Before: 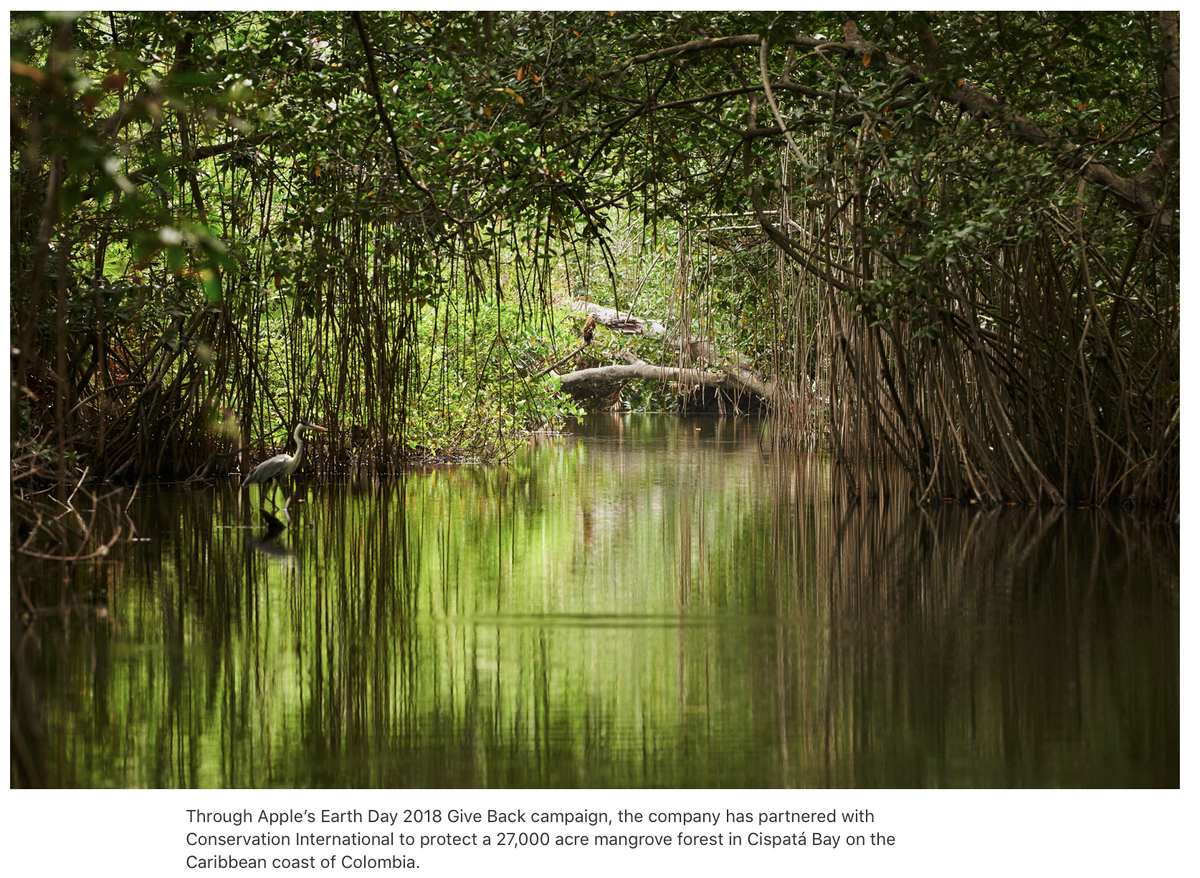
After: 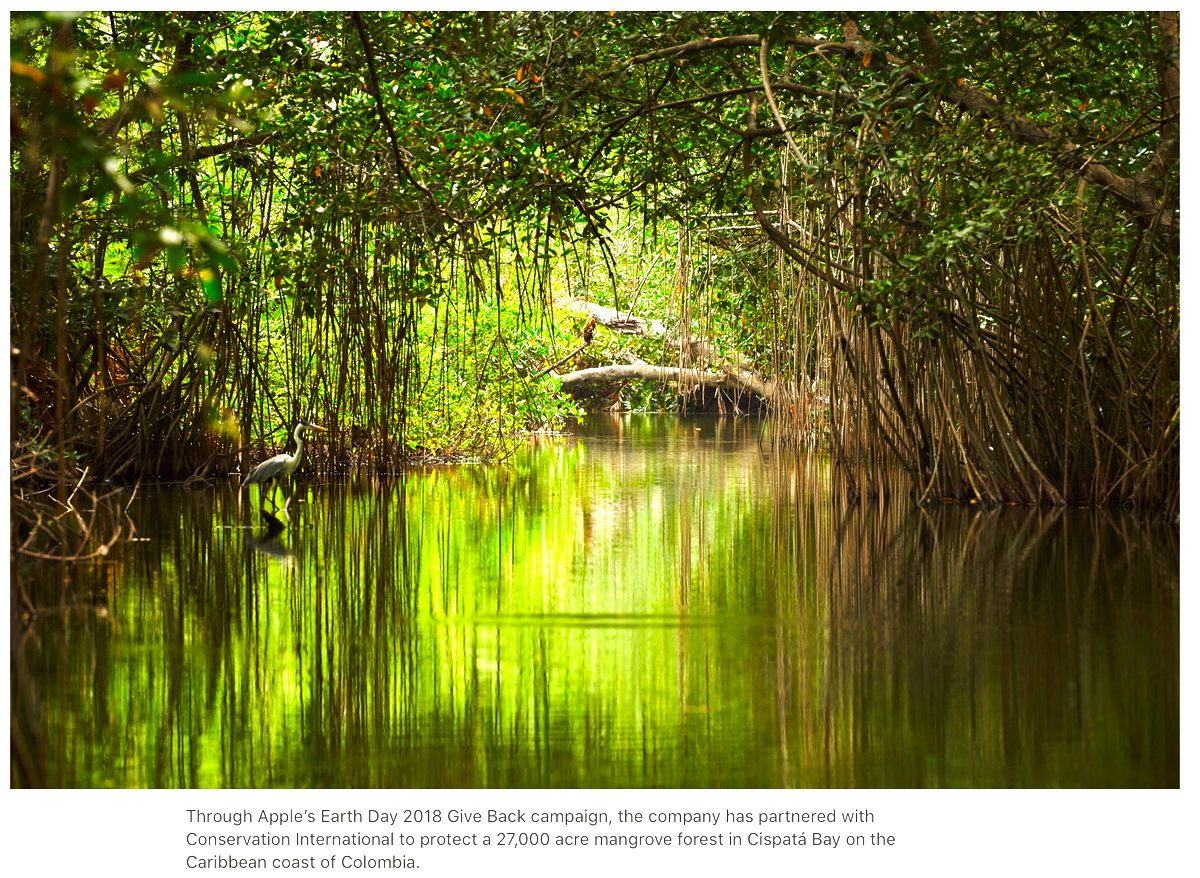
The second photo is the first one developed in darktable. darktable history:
color balance: lift [1, 1.001, 0.999, 1.001], gamma [1, 1.004, 1.007, 0.993], gain [1, 0.991, 0.987, 1.013], contrast 7.5%, contrast fulcrum 10%, output saturation 115%
color correction: highlights a* -4.28, highlights b* 6.53
exposure: black level correction 0, exposure 0.7 EV, compensate highlight preservation false
